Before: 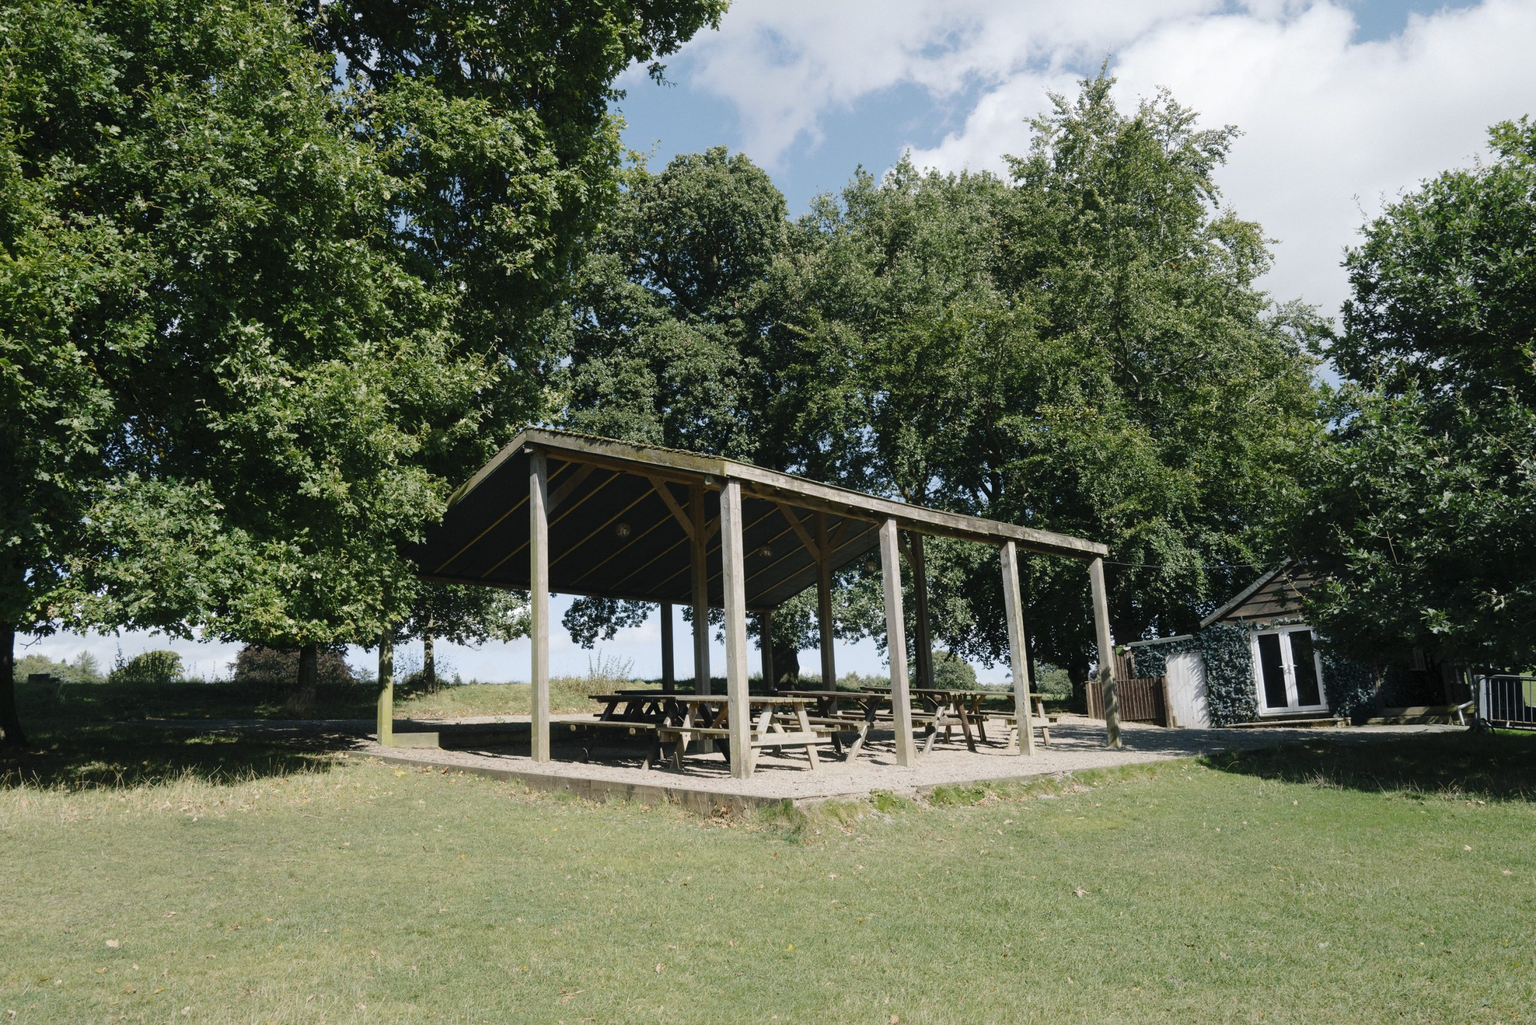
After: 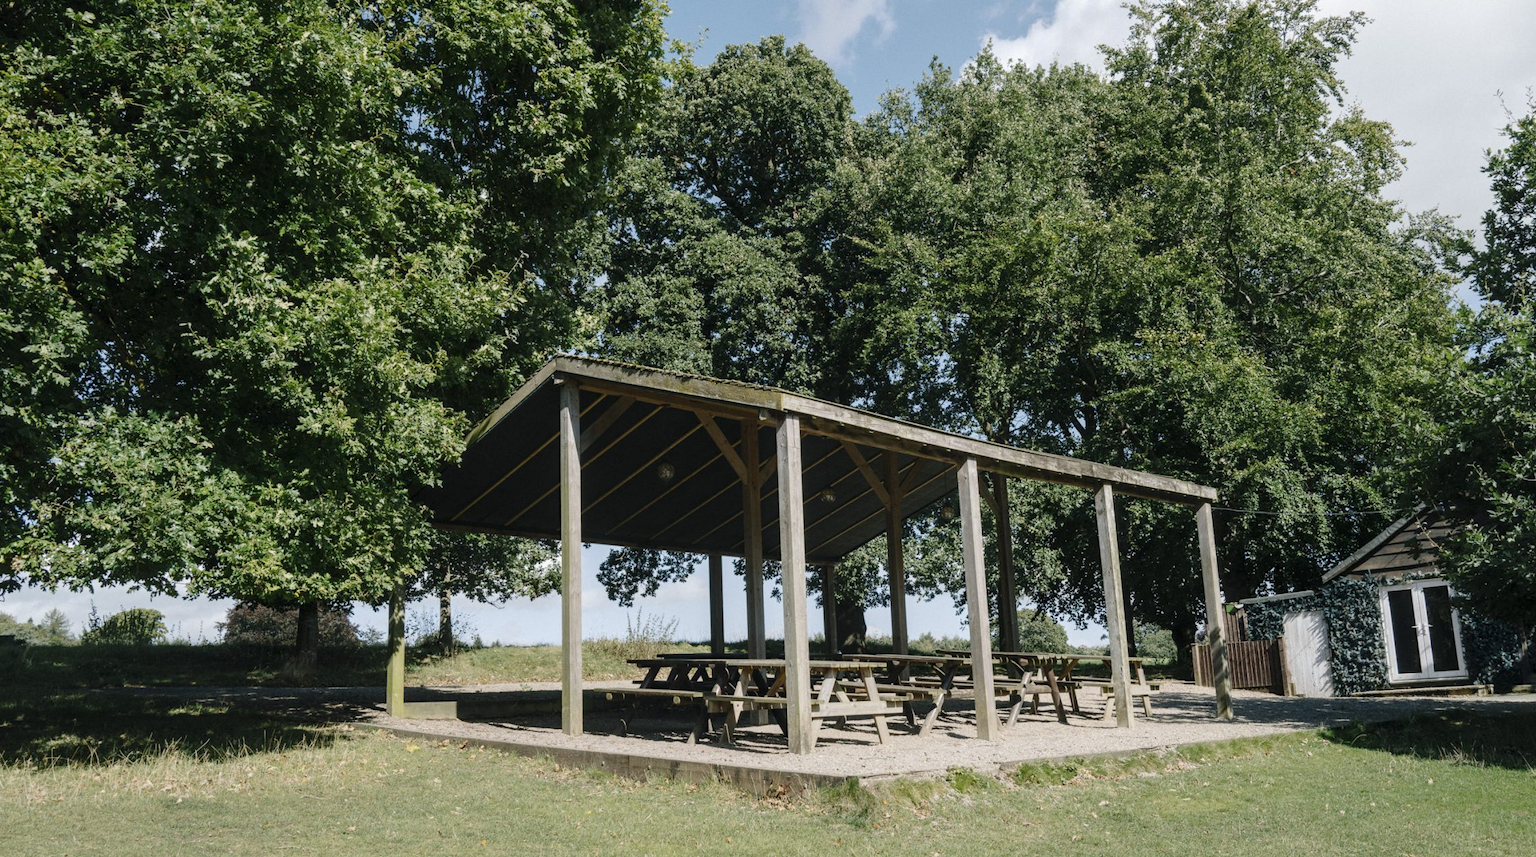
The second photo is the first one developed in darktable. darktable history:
local contrast: on, module defaults
crop and rotate: left 2.425%, top 11.305%, right 9.6%, bottom 15.08%
